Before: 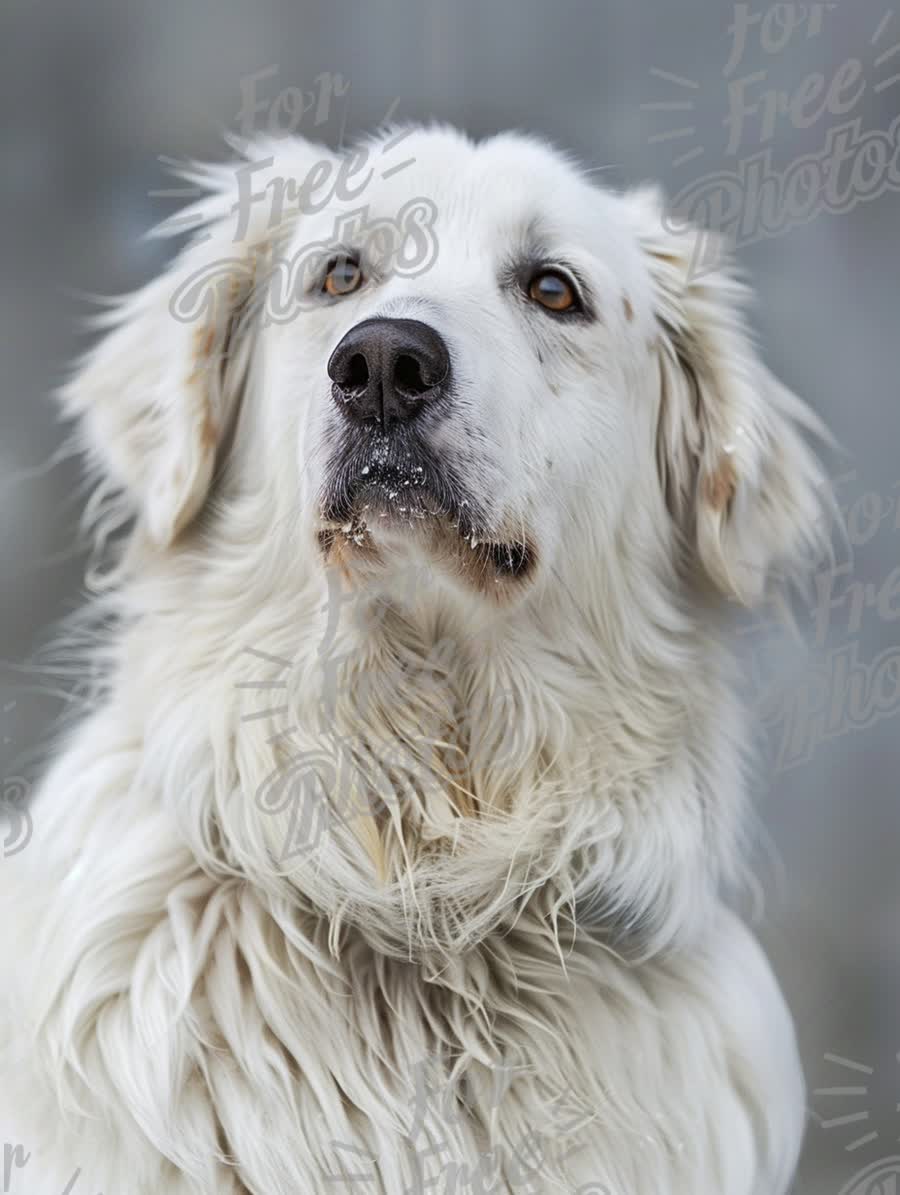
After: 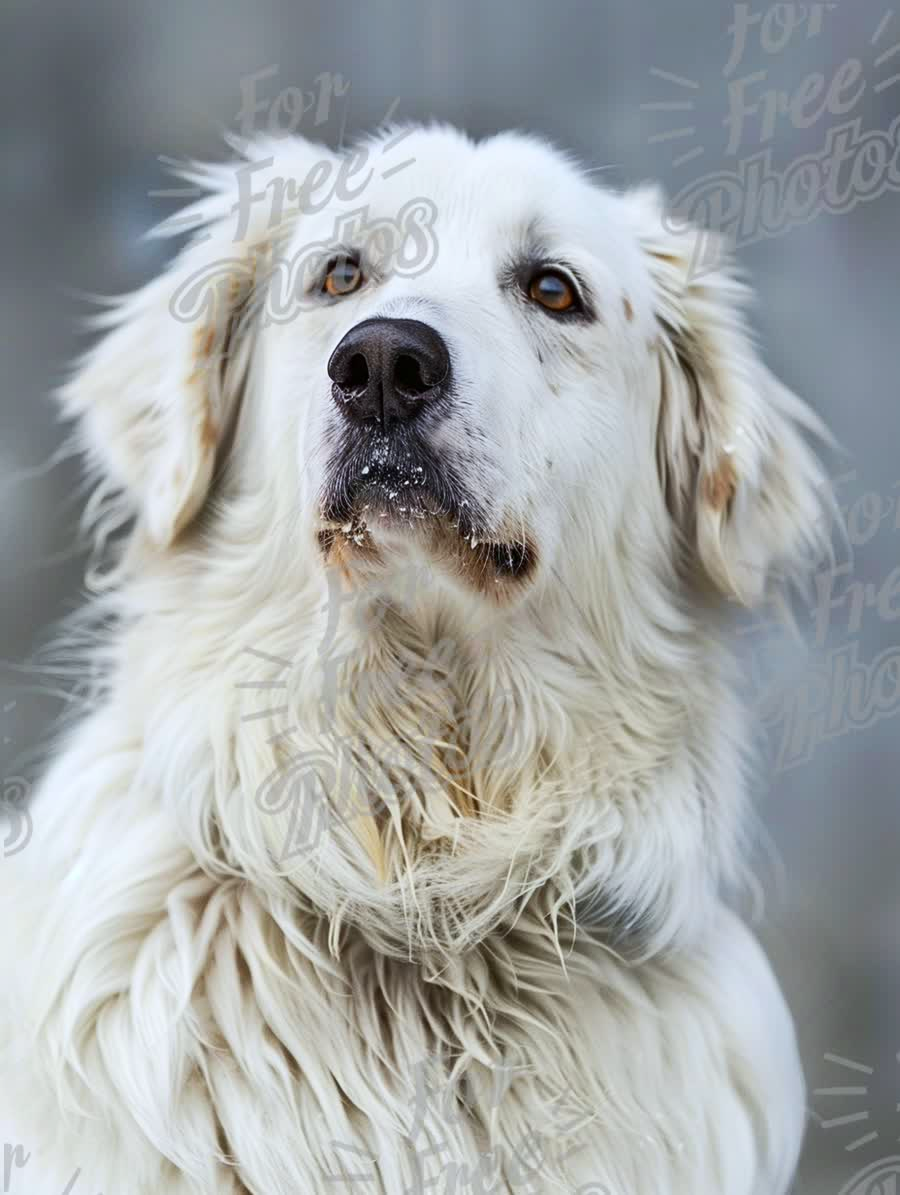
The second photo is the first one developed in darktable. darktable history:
white balance: red 0.986, blue 1.01
contrast brightness saturation: contrast 0.16, saturation 0.32
